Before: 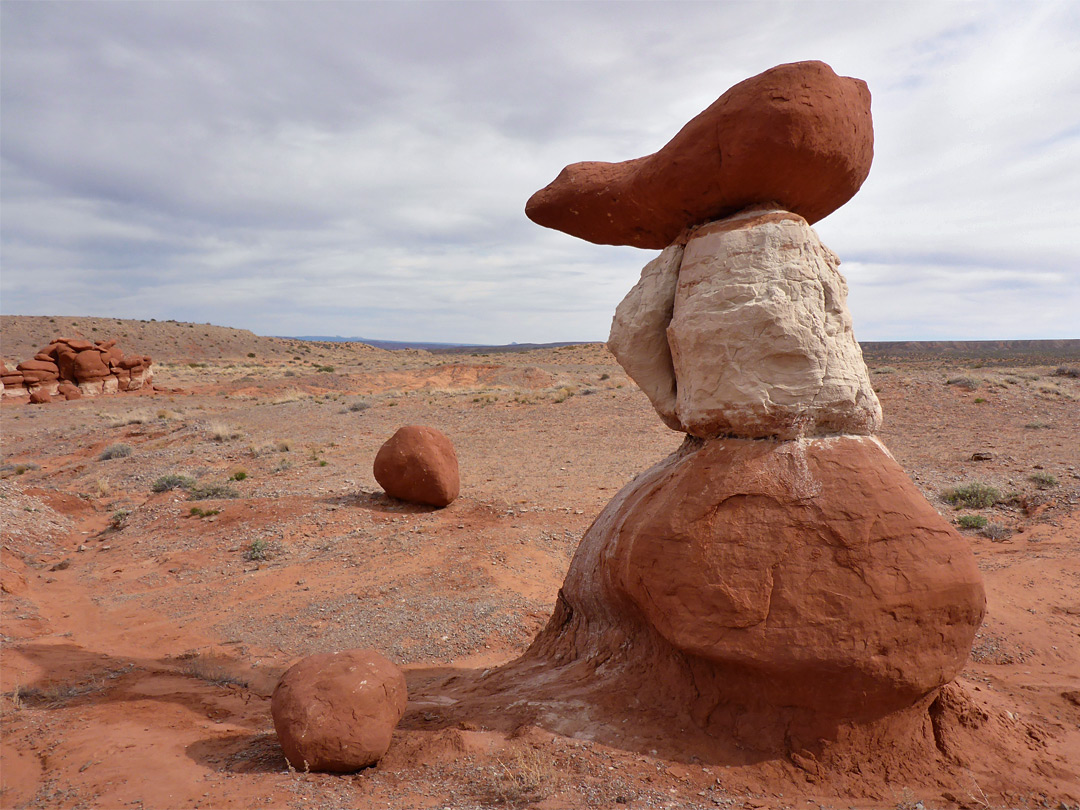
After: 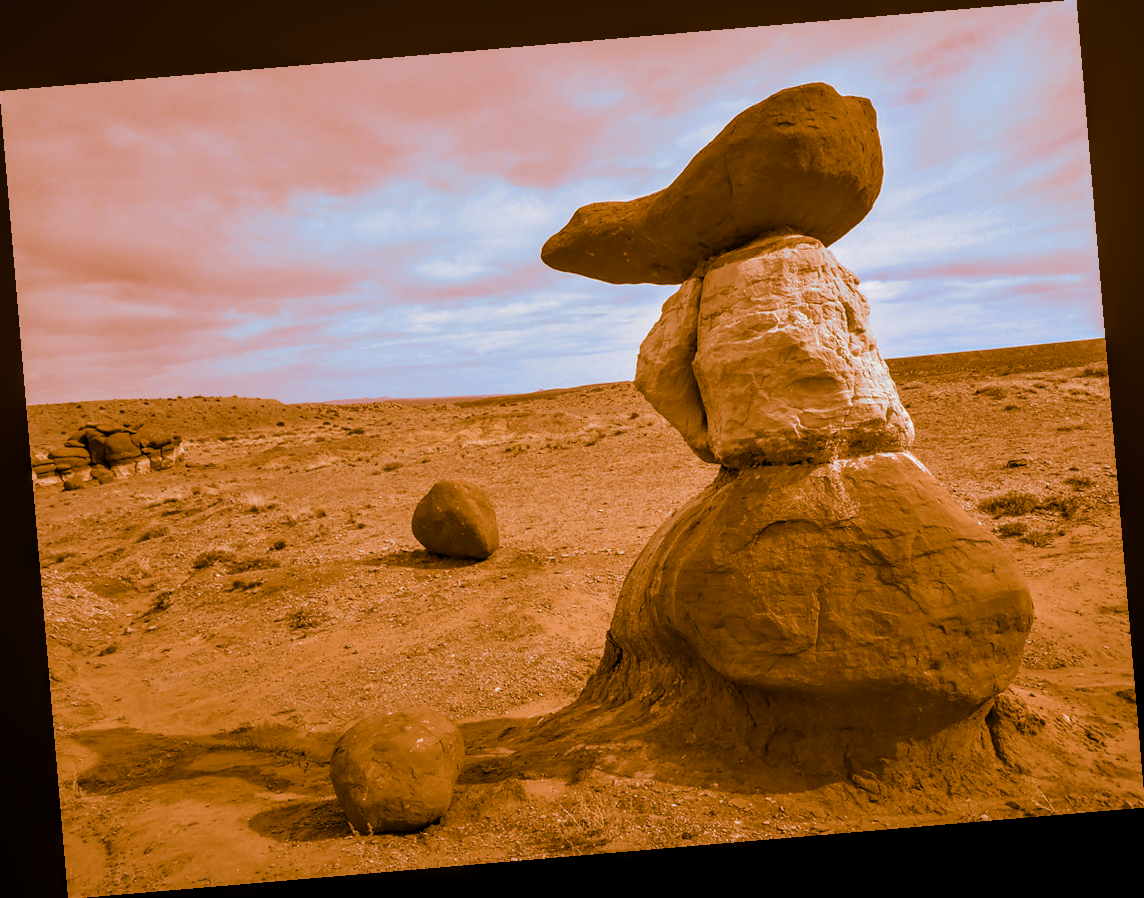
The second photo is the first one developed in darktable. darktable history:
local contrast: highlights 0%, shadows 0%, detail 133%
rotate and perspective: rotation -4.86°, automatic cropping off
split-toning: shadows › hue 26°, shadows › saturation 0.92, highlights › hue 40°, highlights › saturation 0.92, balance -63, compress 0%
white balance: red 0.931, blue 1.11
